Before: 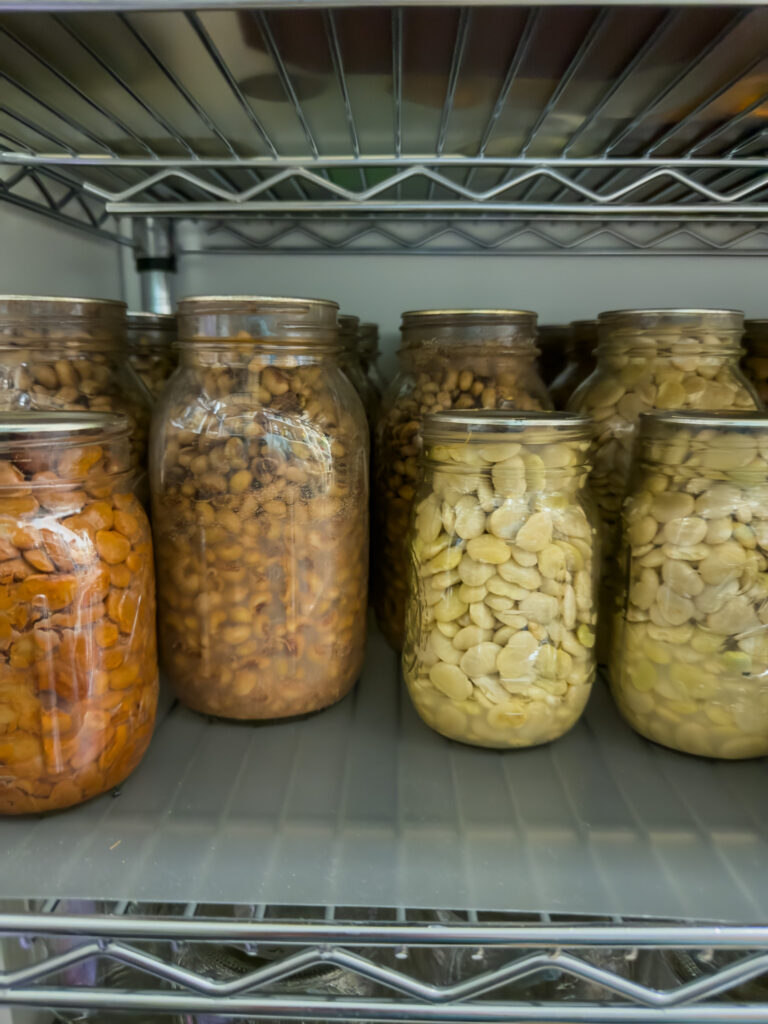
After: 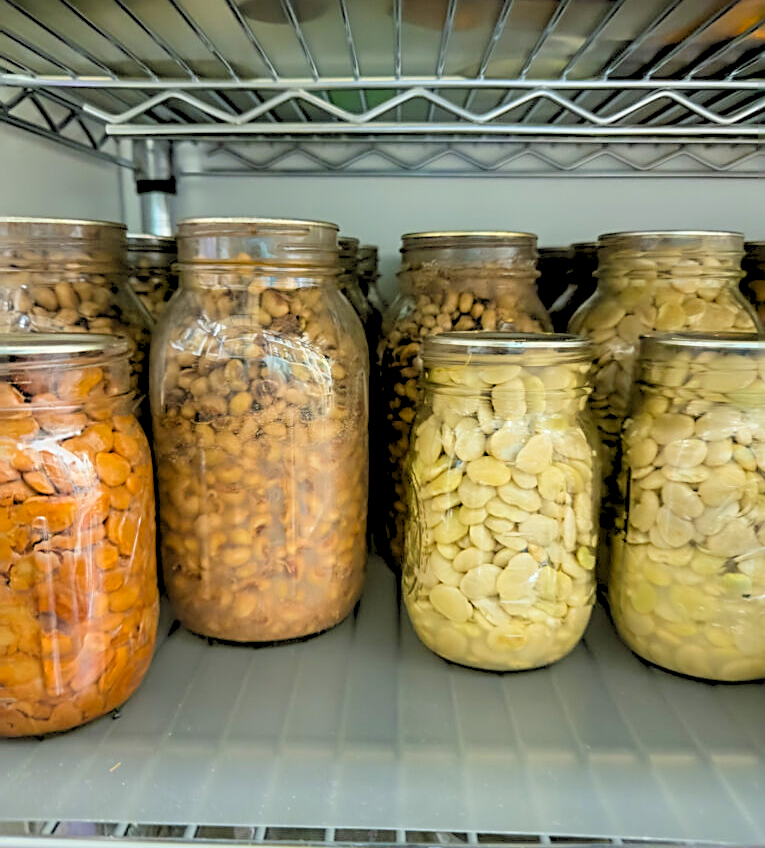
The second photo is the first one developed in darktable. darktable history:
crop: top 7.625%, bottom 8.027%
base curve: curves: ch0 [(0, 0) (0.472, 0.508) (1, 1)]
sharpen: radius 2.543, amount 0.636
levels: levels [0.093, 0.434, 0.988]
